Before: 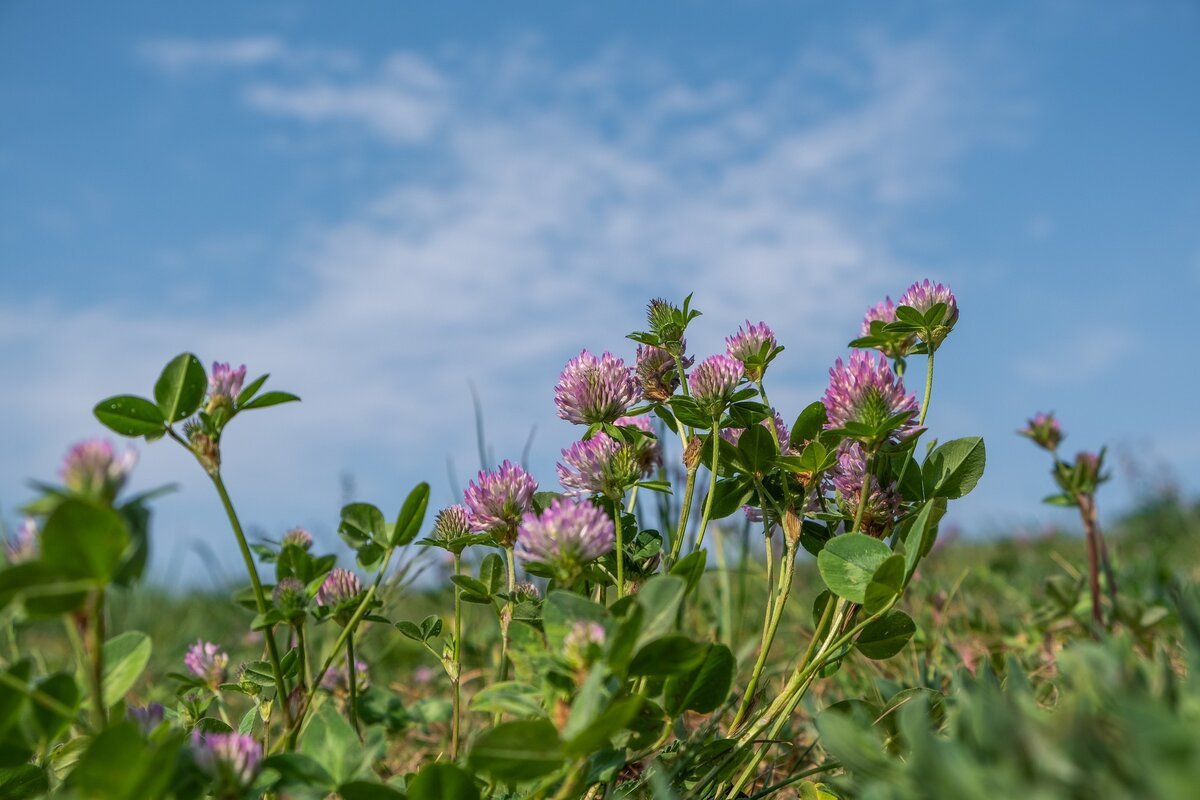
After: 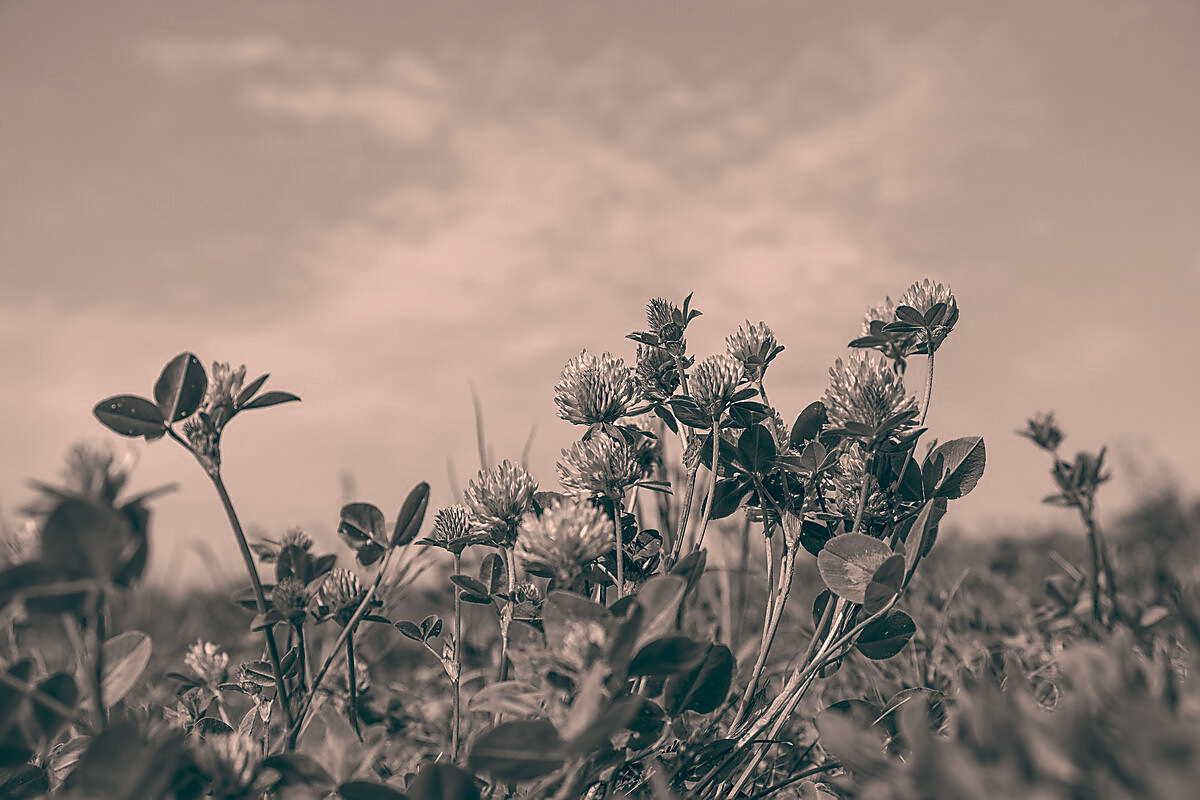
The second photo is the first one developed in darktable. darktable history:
color correction: highlights a* 10.21, highlights b* 9.79, shadows a* 8.61, shadows b* 7.88, saturation 0.8
sharpen: radius 1.4, amount 1.25, threshold 0.7
color calibration: output gray [0.22, 0.42, 0.37, 0], gray › normalize channels true, illuminant same as pipeline (D50), adaptation XYZ, x 0.346, y 0.359, gamut compression 0
color balance: lift [1.006, 0.985, 1.002, 1.015], gamma [1, 0.953, 1.008, 1.047], gain [1.076, 1.13, 1.004, 0.87]
